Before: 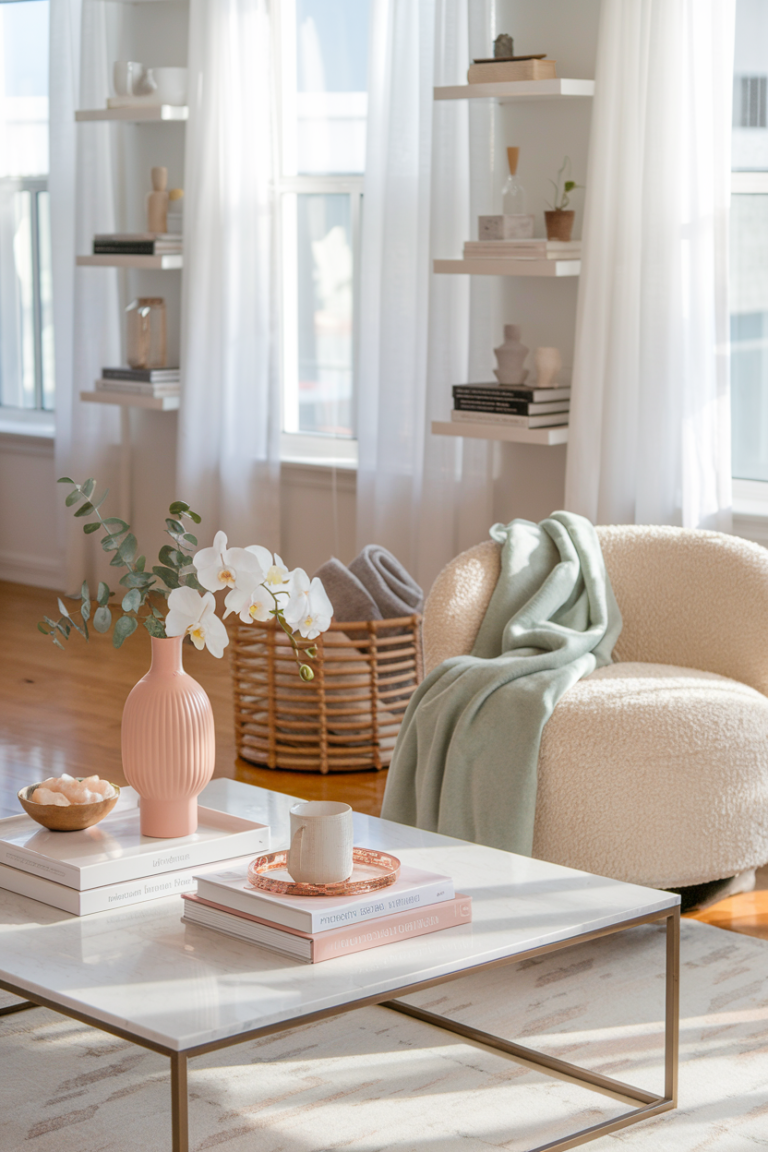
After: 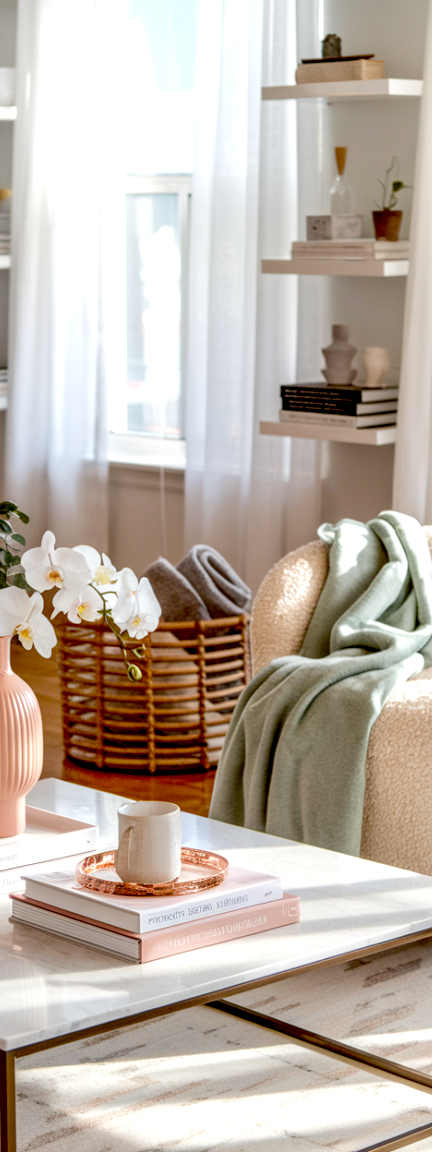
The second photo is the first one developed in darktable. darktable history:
crop and rotate: left 22.516%, right 21.234%
tone equalizer: -8 EV -0.417 EV, -7 EV -0.389 EV, -6 EV -0.333 EV, -5 EV -0.222 EV, -3 EV 0.222 EV, -2 EV 0.333 EV, -1 EV 0.389 EV, +0 EV 0.417 EV, edges refinement/feathering 500, mask exposure compensation -1.57 EV, preserve details no
local contrast: on, module defaults
exposure: black level correction 0.056, compensate highlight preservation false
